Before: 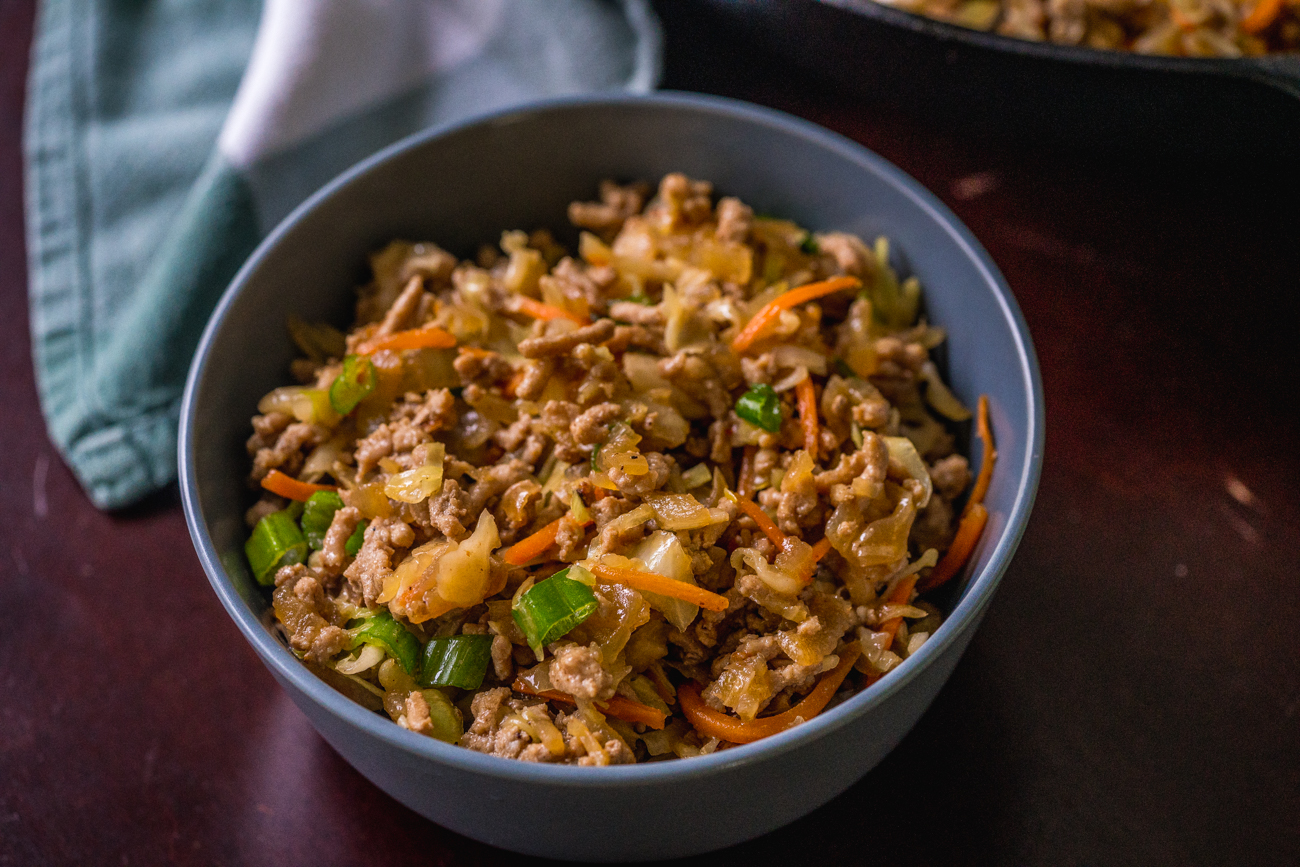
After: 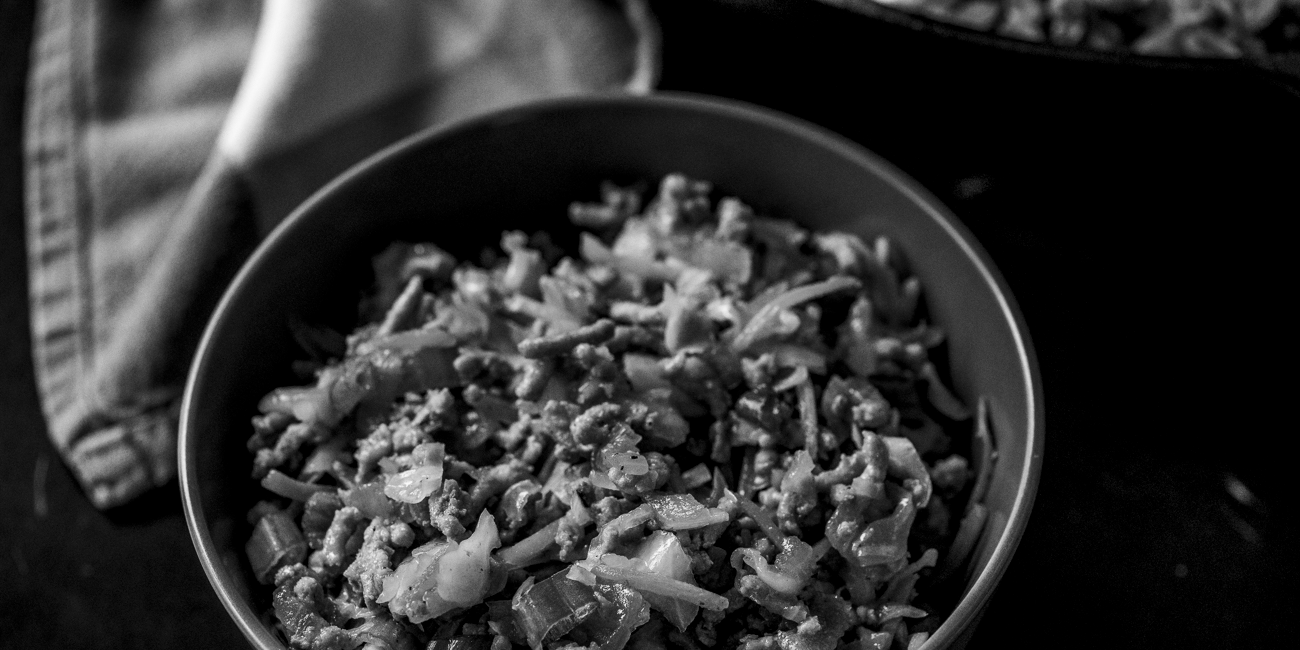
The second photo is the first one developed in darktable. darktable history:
contrast brightness saturation: contrast 0.2, brightness -0.11, saturation 0.1
crop: bottom 24.988%
monochrome: on, module defaults
exposure: black level correction 0.011, compensate highlight preservation false
